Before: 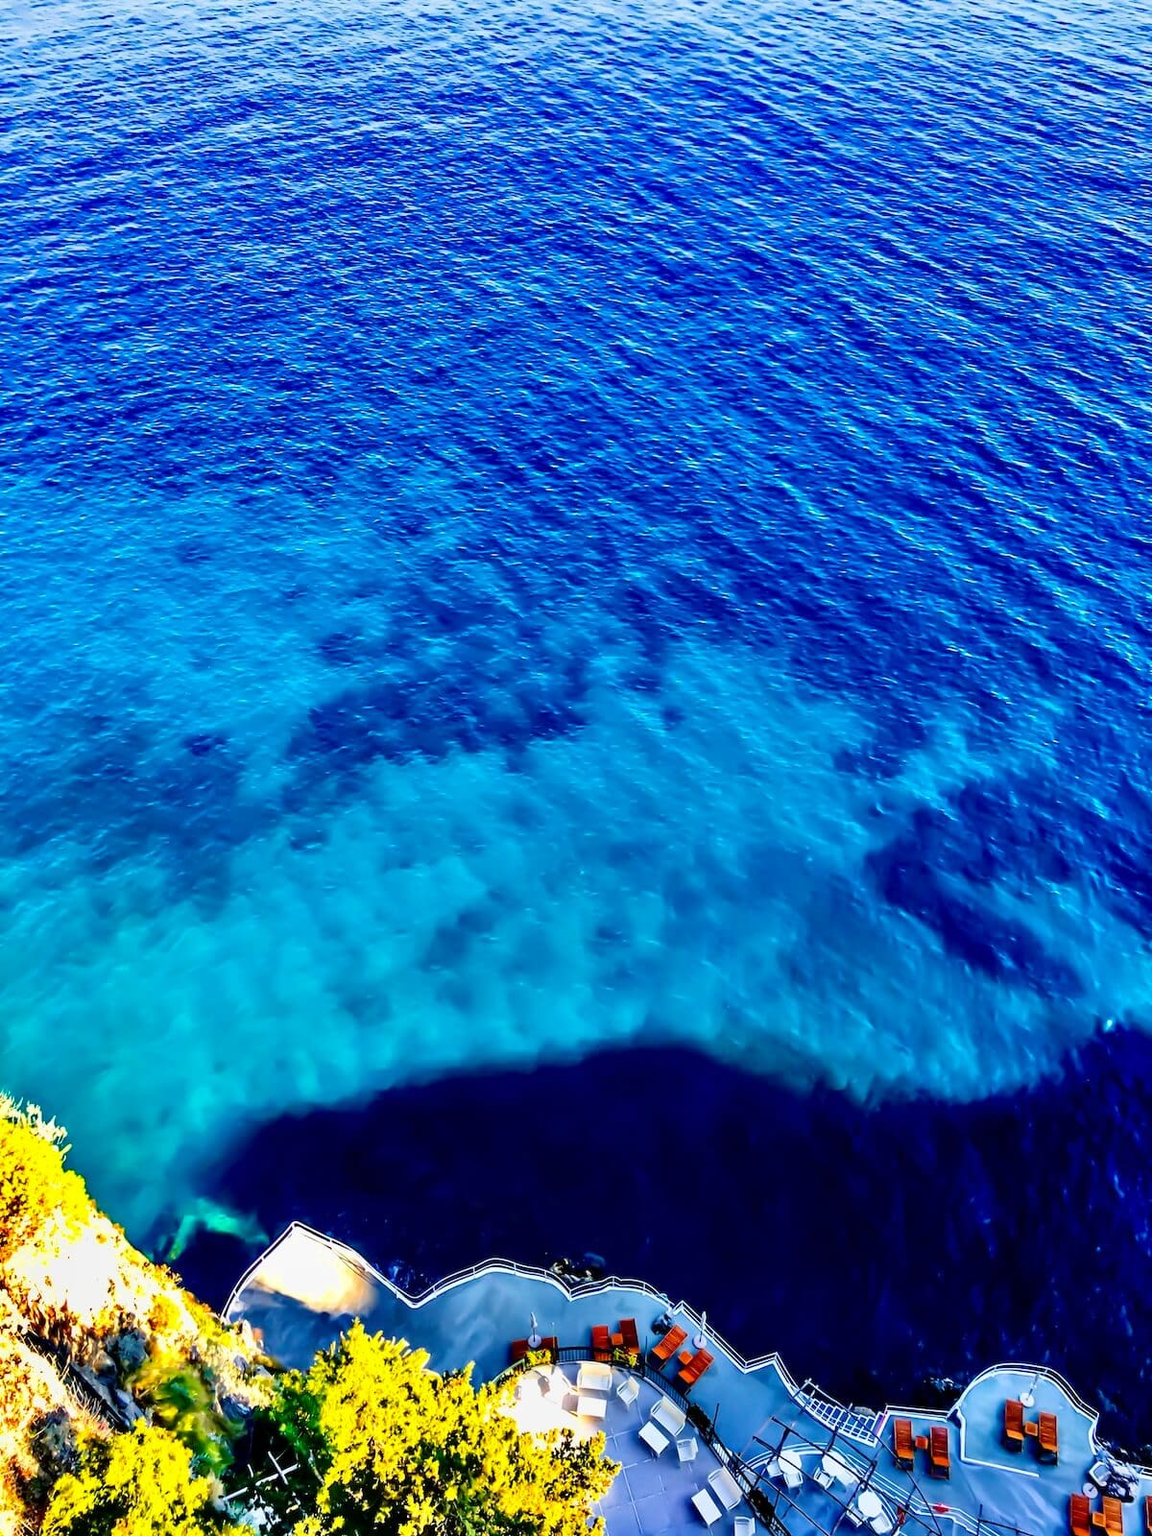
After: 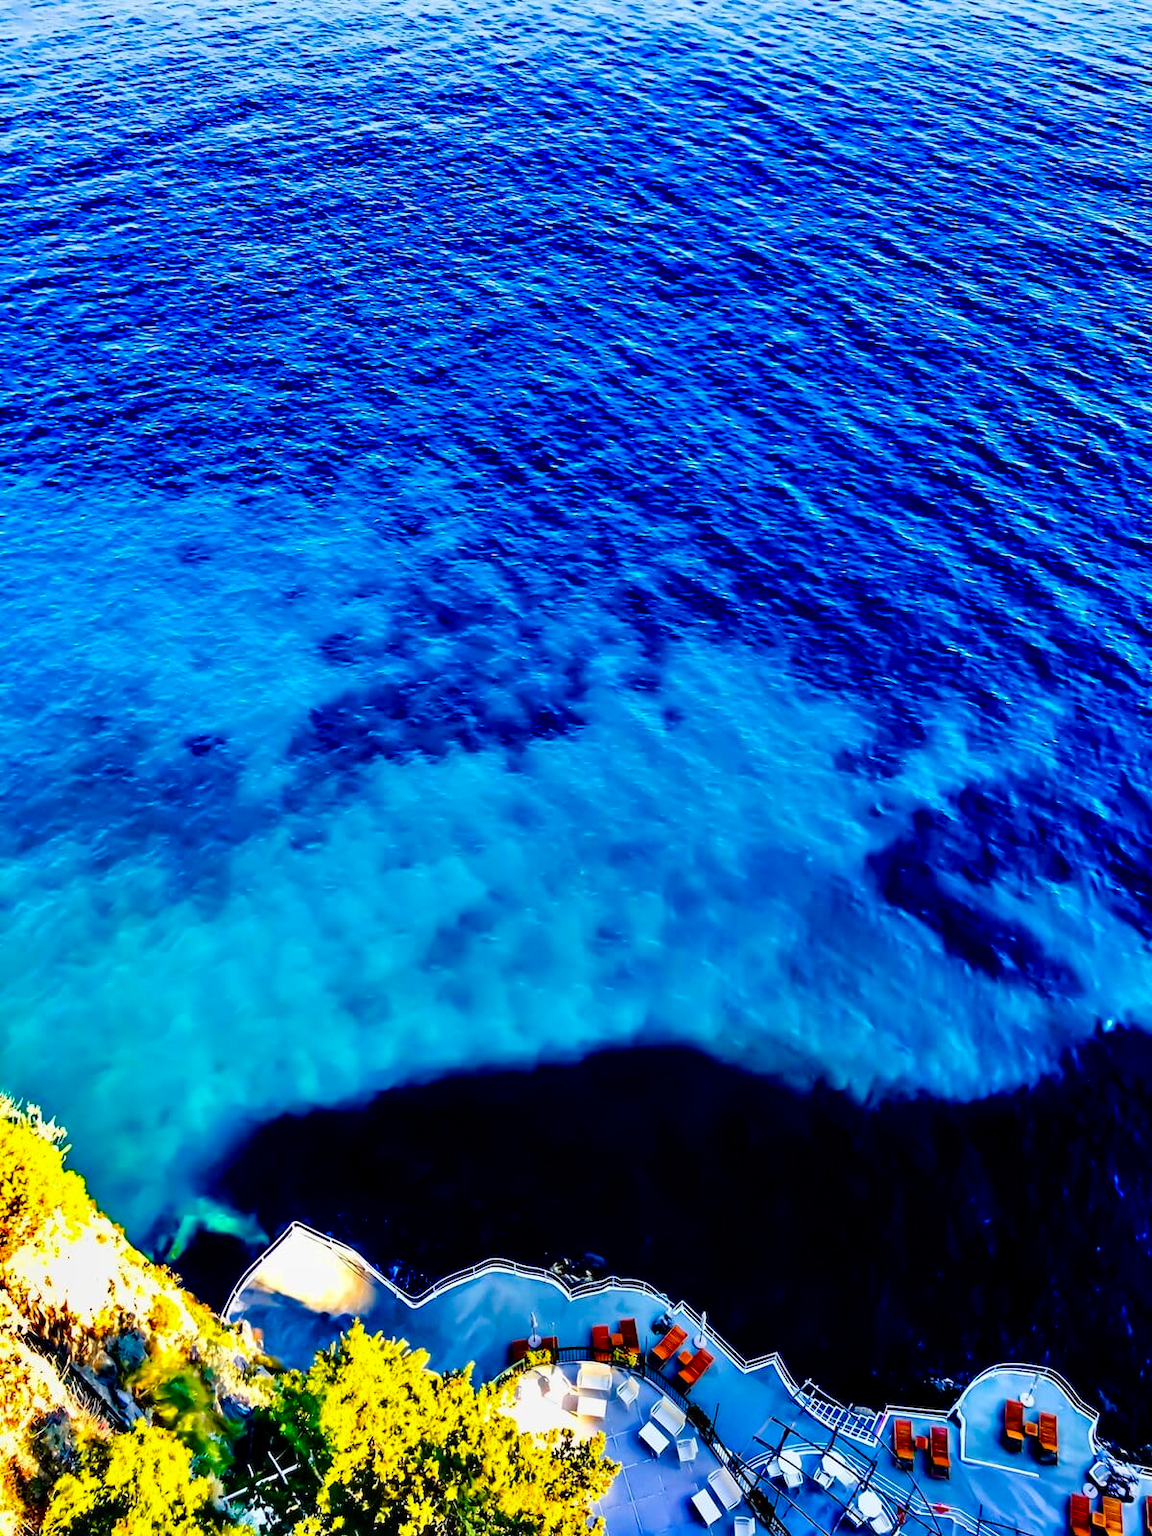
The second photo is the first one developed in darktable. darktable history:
color balance rgb: perceptual saturation grading › global saturation 35%, perceptual saturation grading › highlights -25%, perceptual saturation grading › shadows 50%
white balance: red 1, blue 1
